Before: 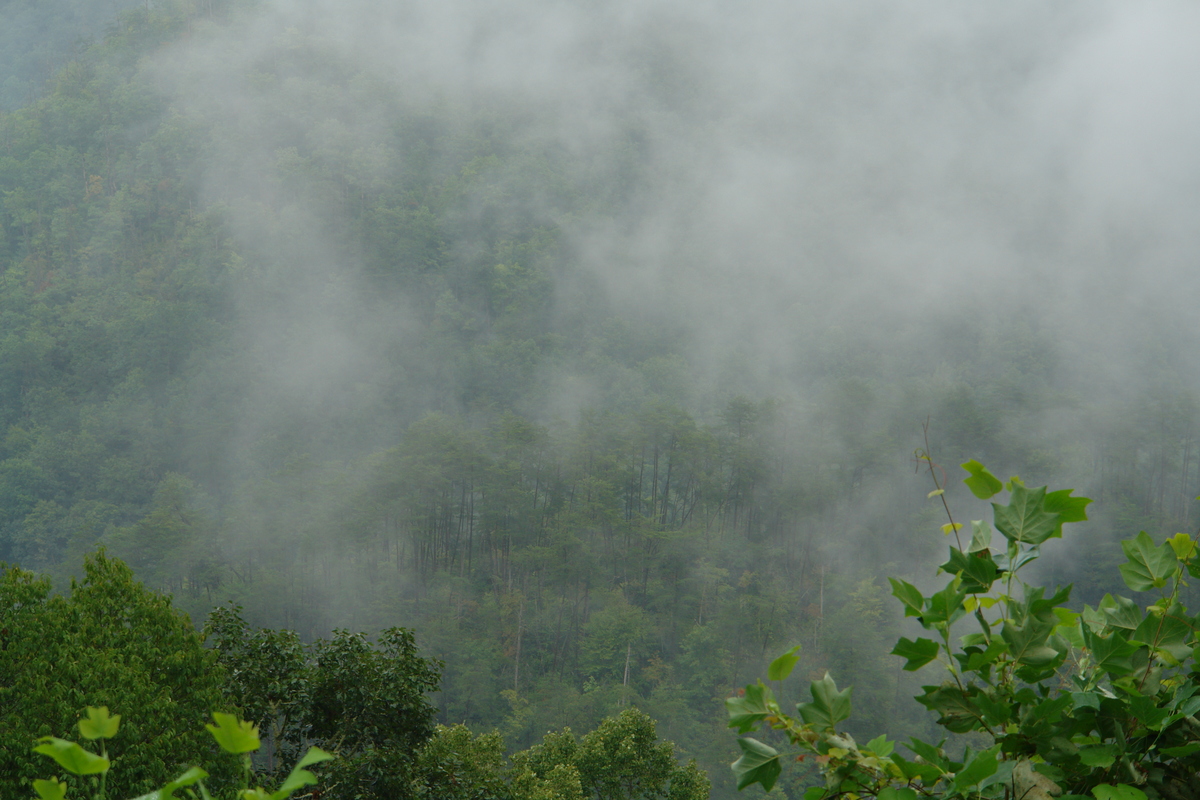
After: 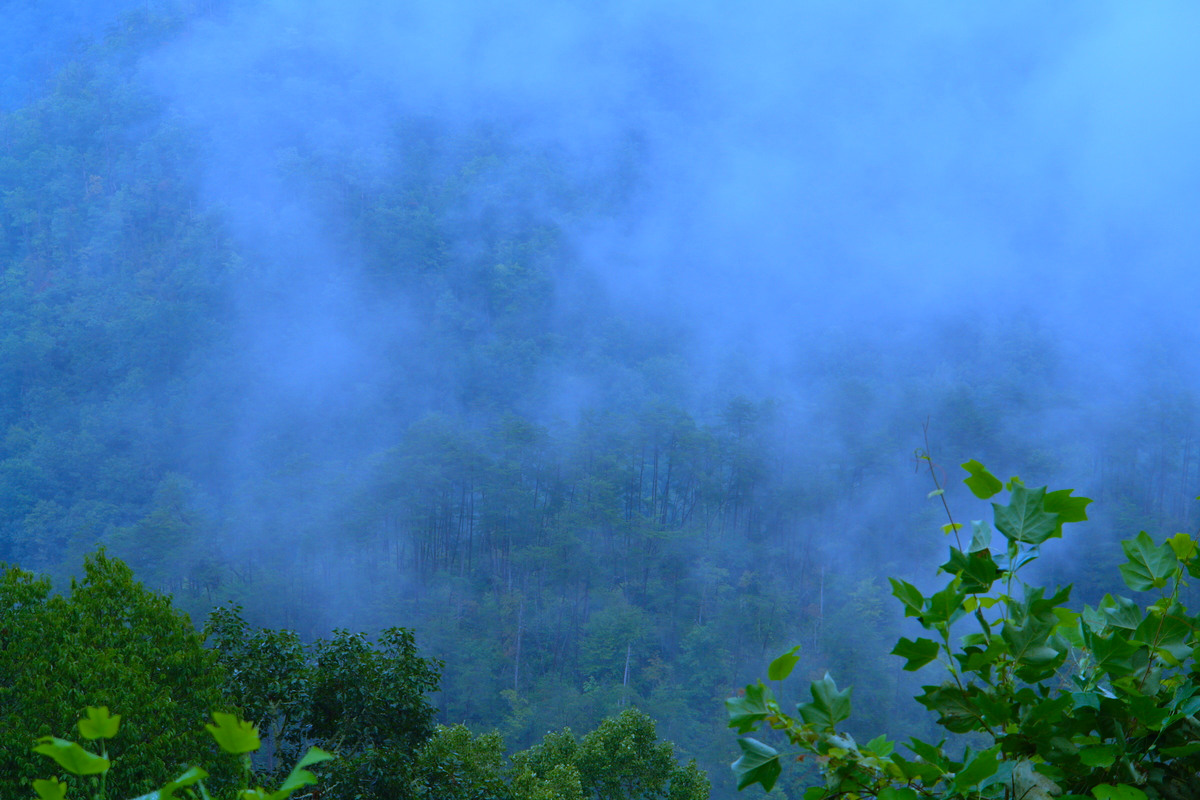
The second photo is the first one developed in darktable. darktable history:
white balance: red 0.766, blue 1.537
color balance rgb: perceptual saturation grading › global saturation 25%, global vibrance 20%
